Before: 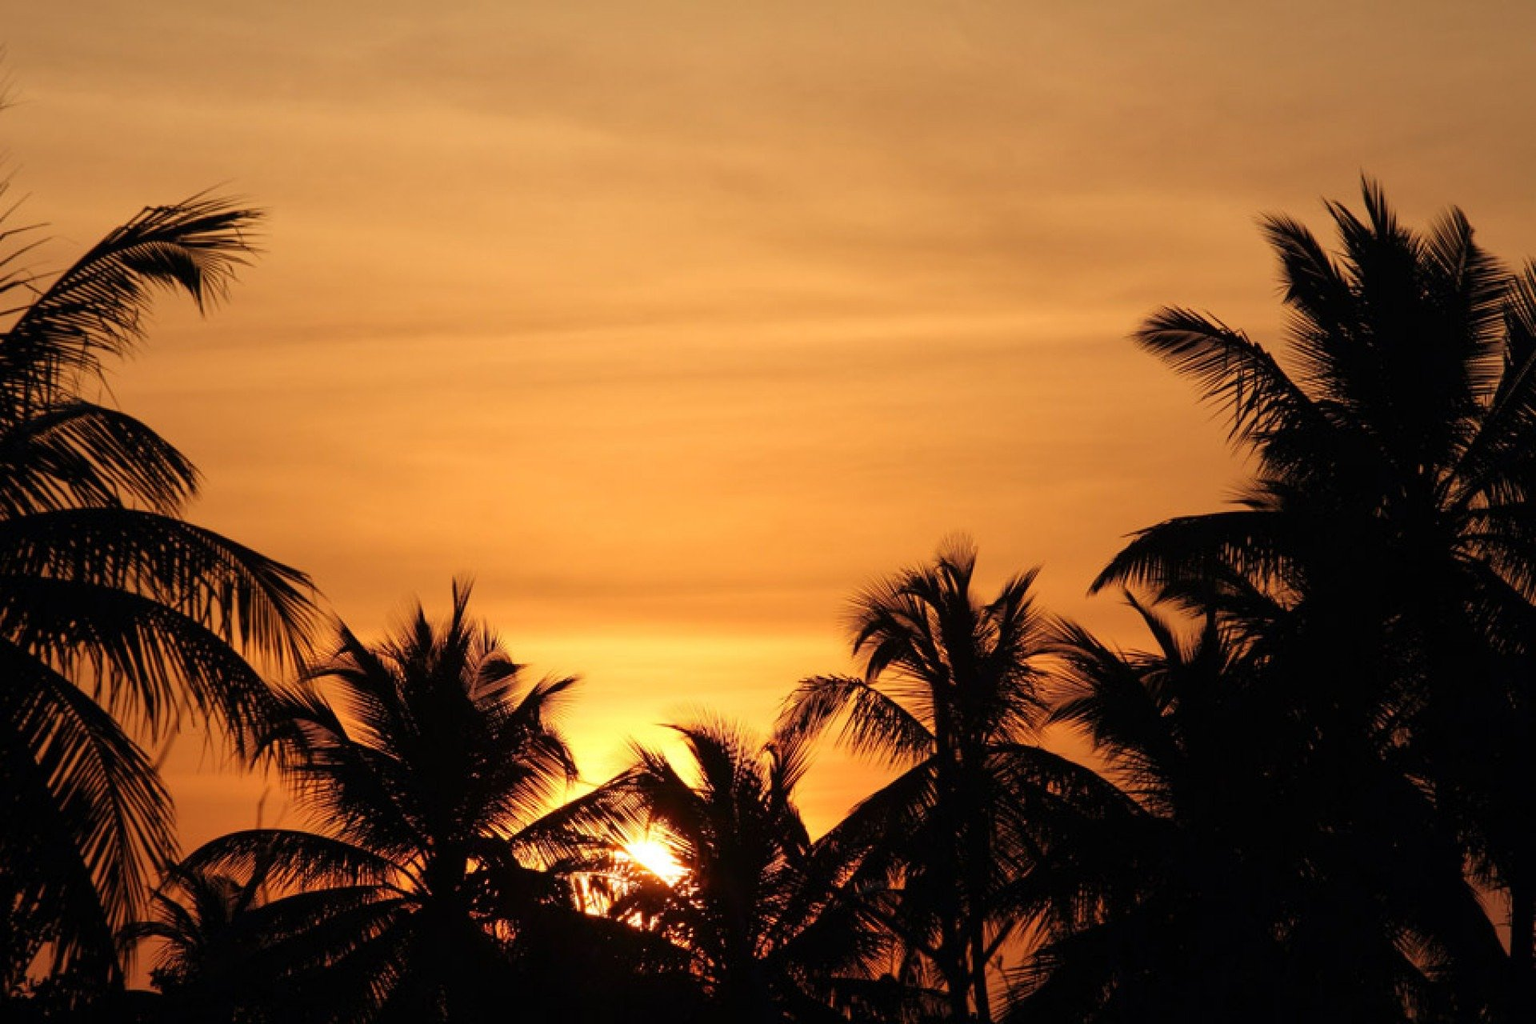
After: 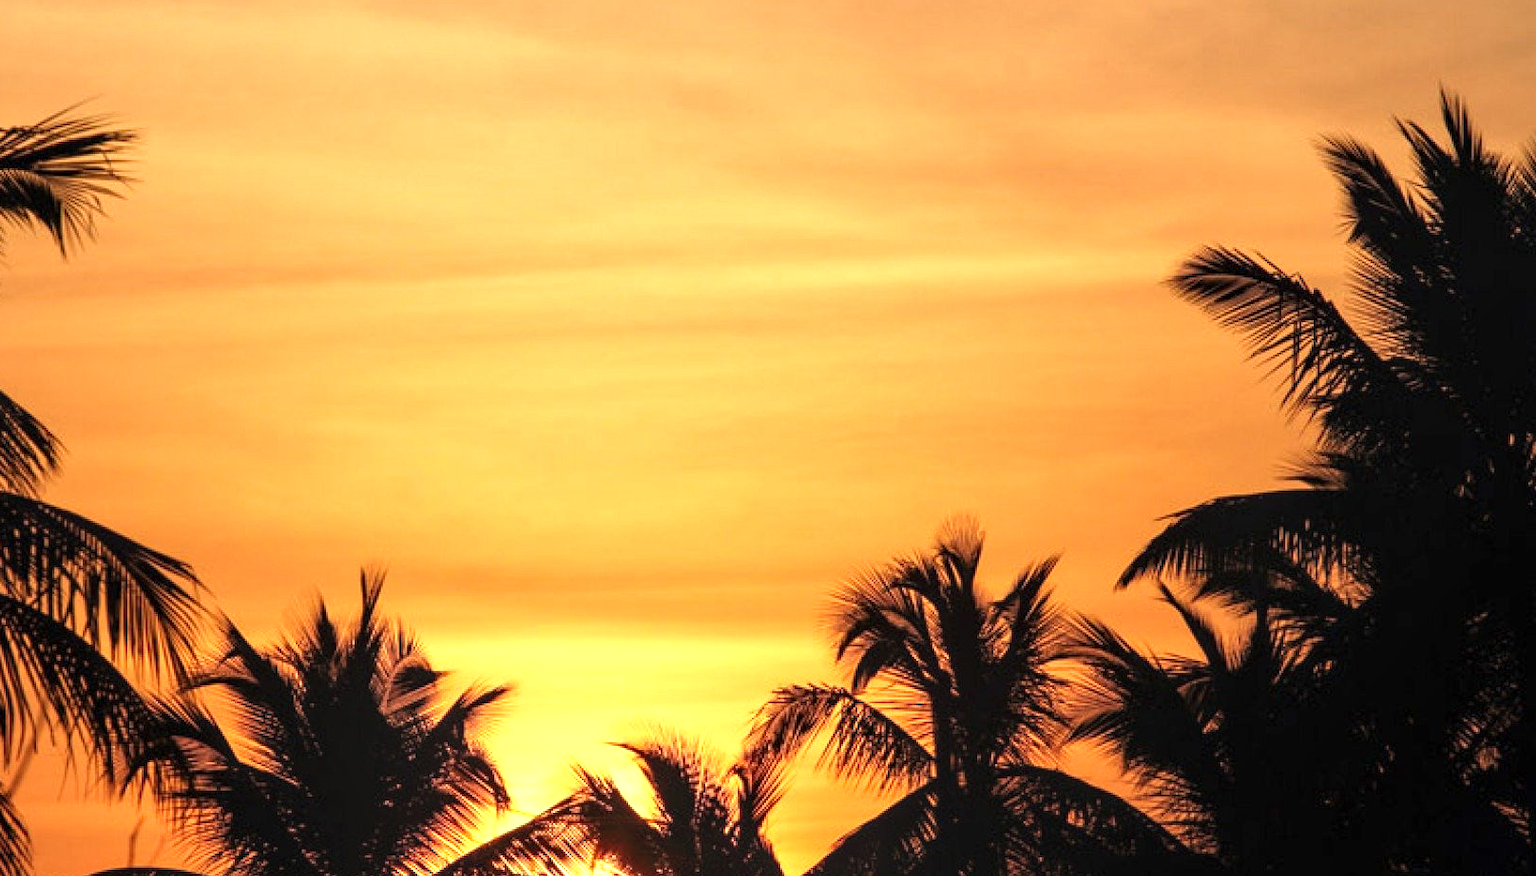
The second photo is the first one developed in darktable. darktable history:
local contrast: on, module defaults
exposure: exposure 0.782 EV, compensate highlight preservation false
crop and rotate: left 9.693%, top 9.696%, right 6.101%, bottom 18.207%
